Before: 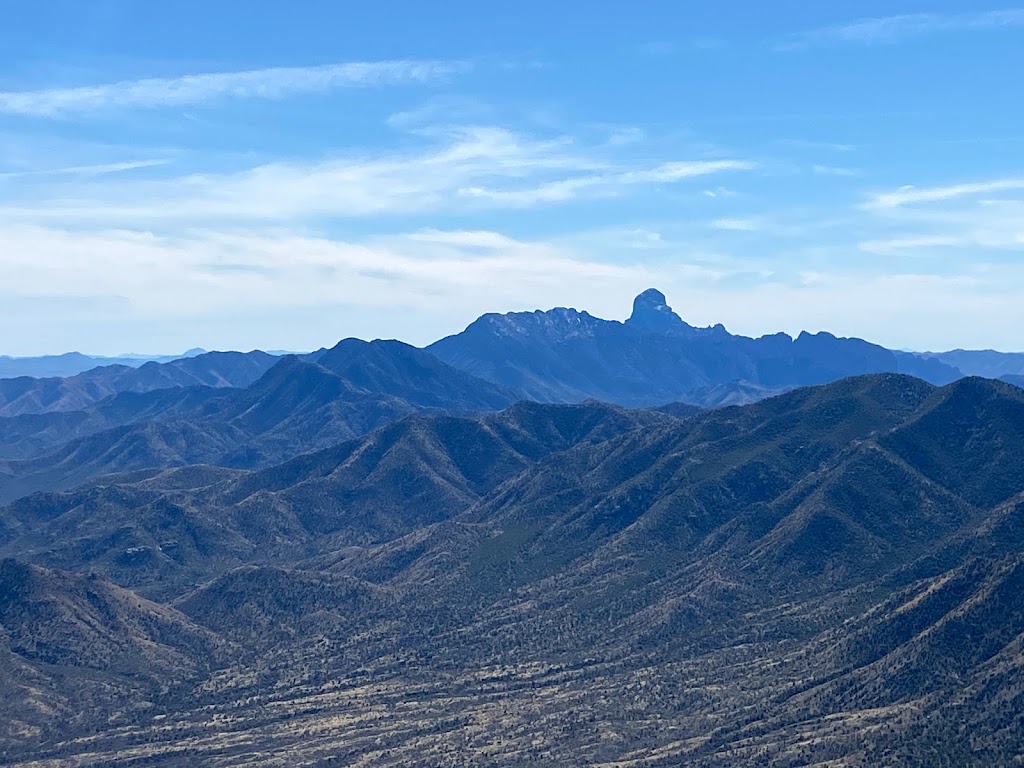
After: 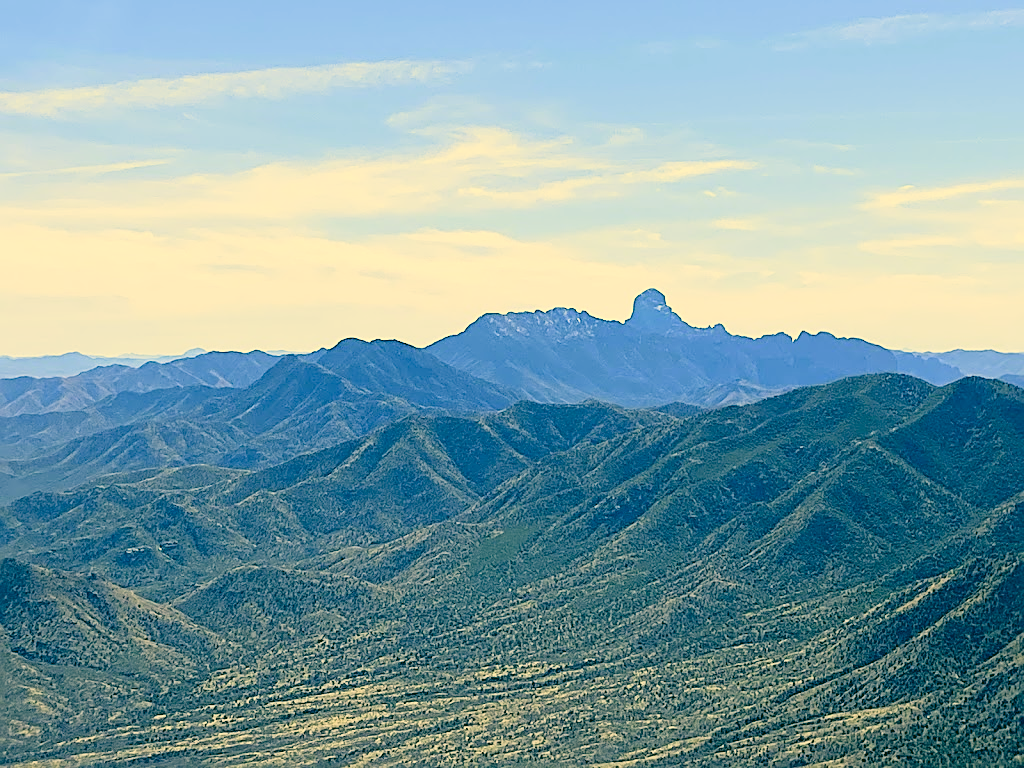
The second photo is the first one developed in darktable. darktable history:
color correction: highlights a* 5.62, highlights b* 33.57, shadows a* -25.86, shadows b* 4.02
filmic rgb: middle gray luminance 18.42%, black relative exposure -9 EV, white relative exposure 3.75 EV, threshold 6 EV, target black luminance 0%, hardness 4.85, latitude 67.35%, contrast 0.955, highlights saturation mix 20%, shadows ↔ highlights balance 21.36%, add noise in highlights 0, preserve chrominance luminance Y, color science v3 (2019), use custom middle-gray values true, iterations of high-quality reconstruction 0, contrast in highlights soft, enable highlight reconstruction true
exposure: exposure 0.95 EV, compensate highlight preservation false
sharpen: amount 0.575
